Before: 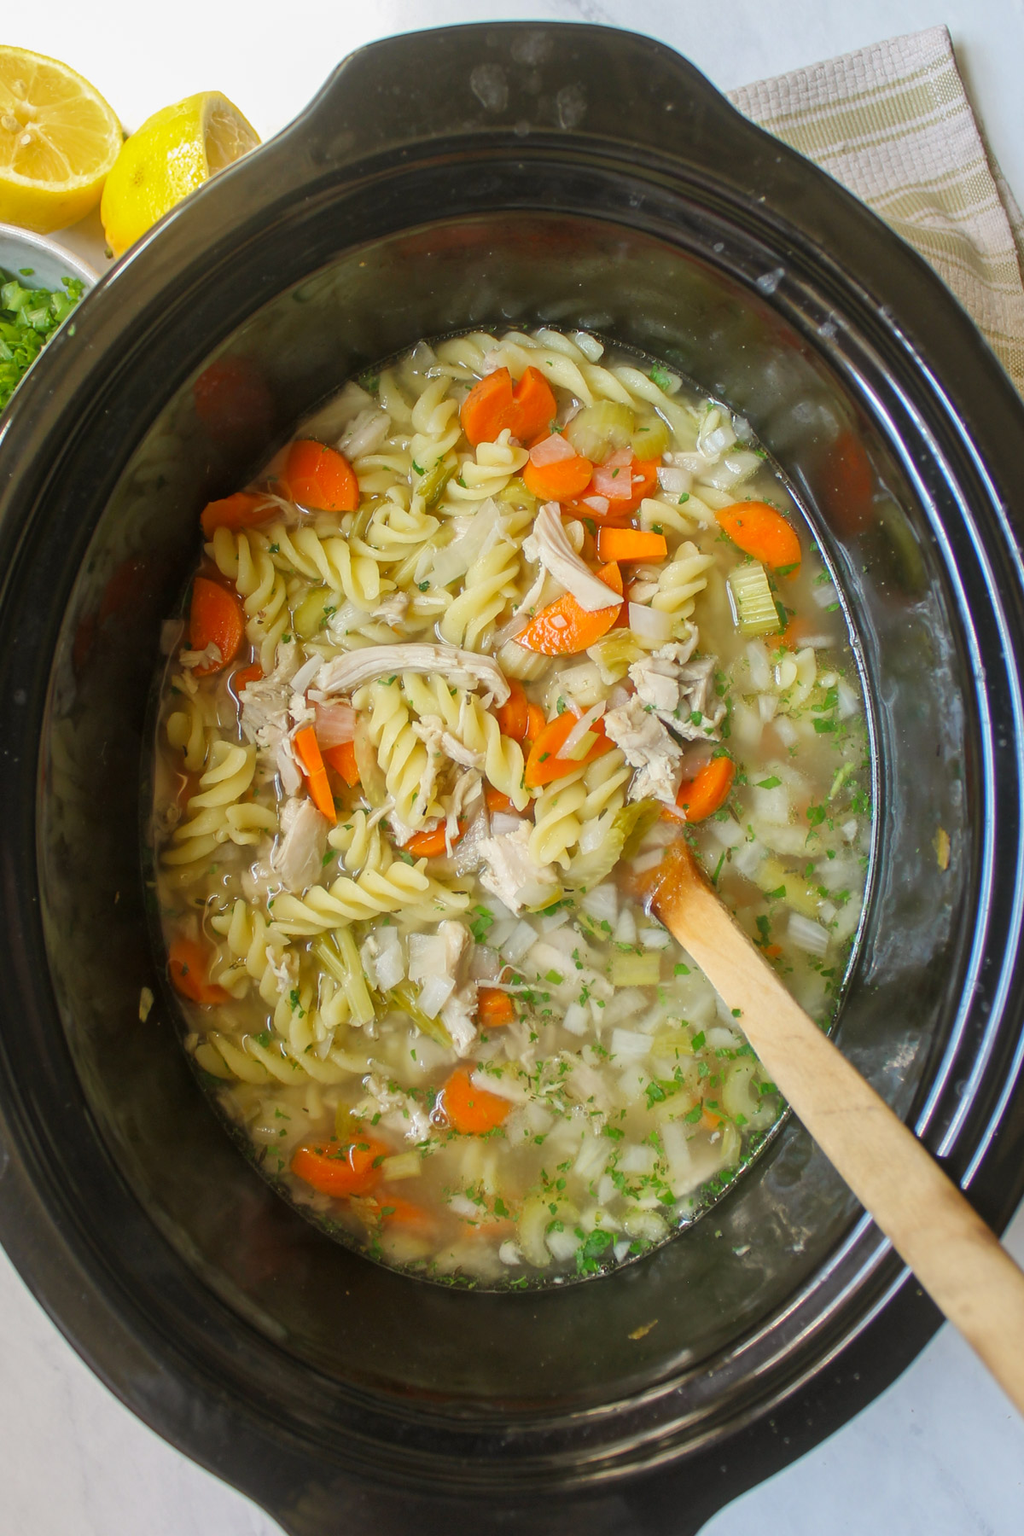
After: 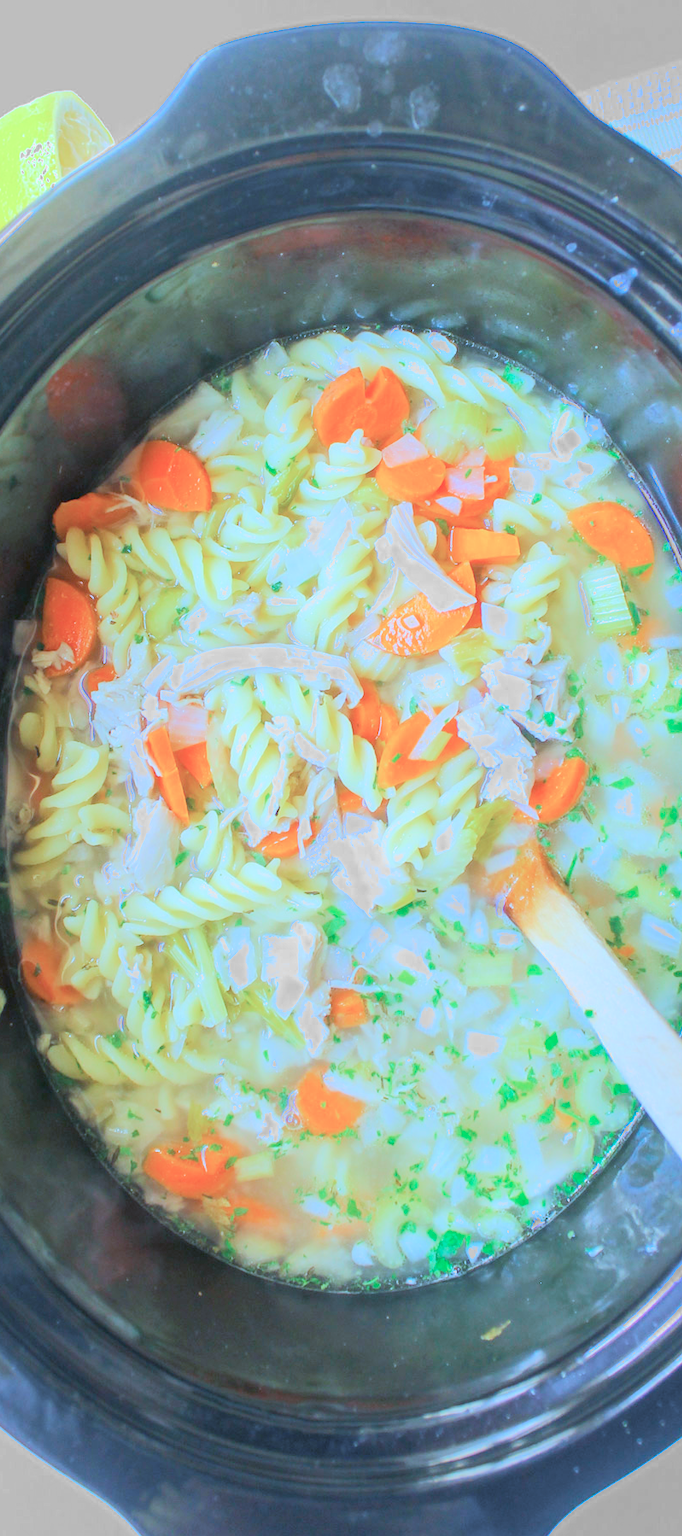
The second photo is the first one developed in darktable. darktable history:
crop and rotate: left 14.491%, right 18.917%
shadows and highlights: radius 334.54, shadows 64.38, highlights 5.81, compress 87.31%, soften with gaussian
tone equalizer: -8 EV 2 EV, -7 EV 1.98 EV, -6 EV 1.98 EV, -5 EV 1.98 EV, -4 EV 1.98 EV, -3 EV 1.47 EV, -2 EV 0.999 EV, -1 EV 0.501 EV, edges refinement/feathering 500, mask exposure compensation -1.57 EV, preserve details no
color calibration: illuminant as shot in camera, x 0.44, y 0.413, temperature 2901.26 K
filmic rgb: black relative exposure -15.08 EV, white relative exposure 3 EV, target black luminance 0%, hardness 9.26, latitude 98.05%, contrast 0.914, shadows ↔ highlights balance 0.433%, add noise in highlights 0.001, color science v3 (2019), use custom middle-gray values true, contrast in highlights soft
